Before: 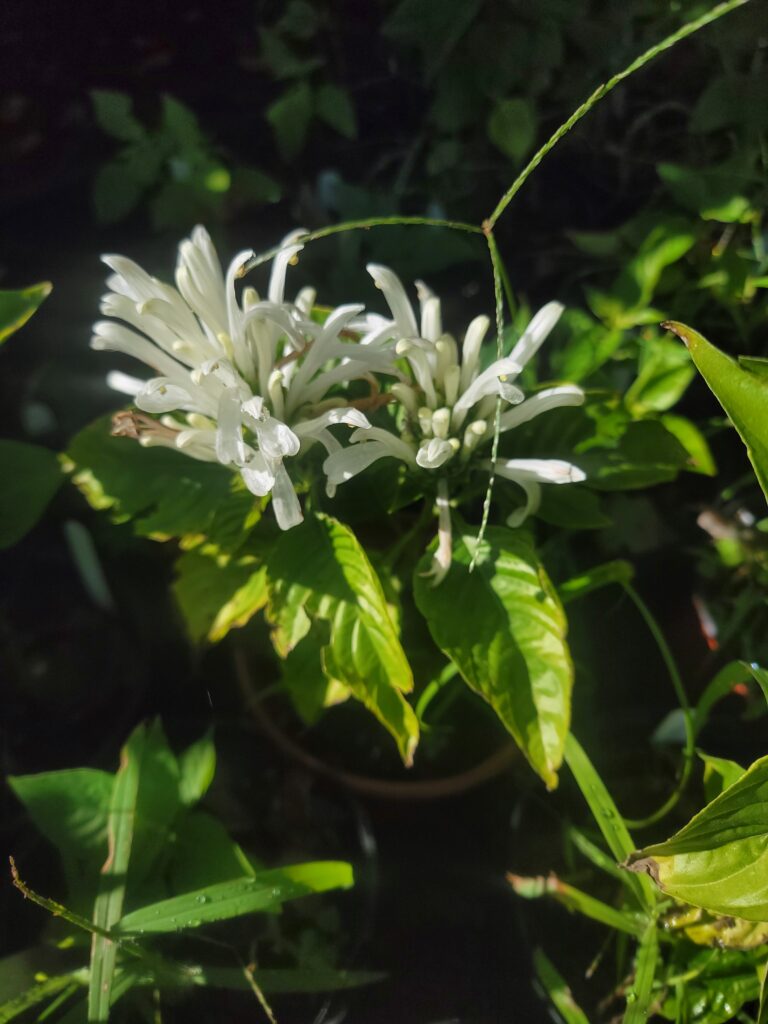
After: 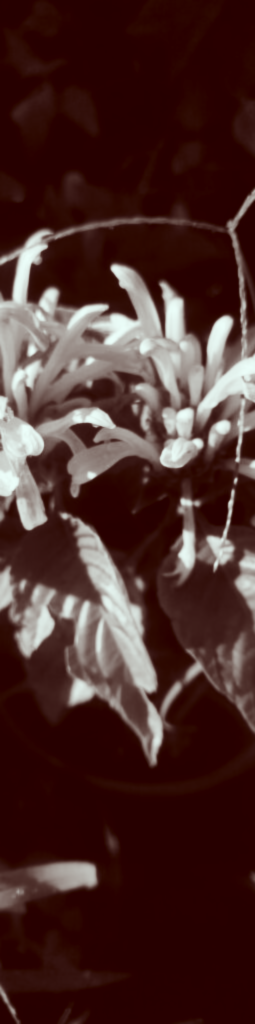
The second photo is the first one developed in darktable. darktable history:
color correction: highlights a* -7.23, highlights b* -0.161, shadows a* 20.08, shadows b* 11.73
lowpass: radius 0.76, contrast 1.56, saturation 0, unbound 0
crop: left 33.36%, right 33.36%
